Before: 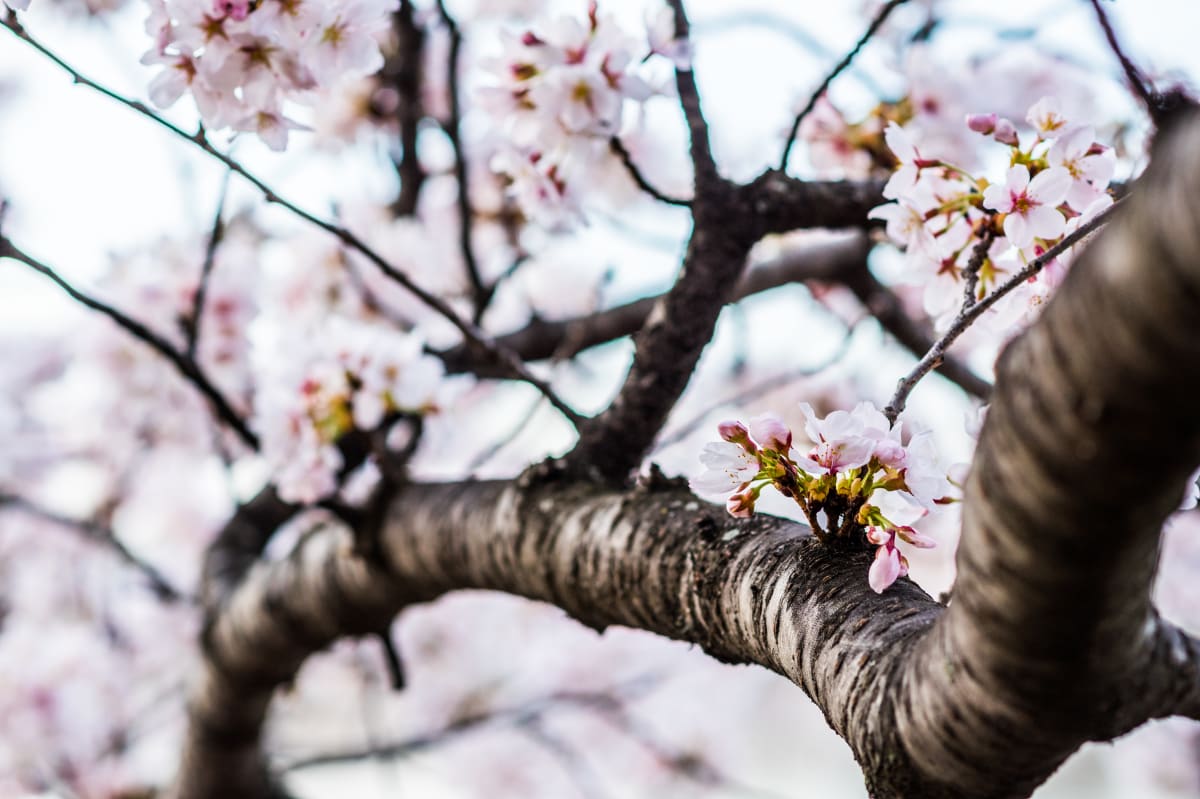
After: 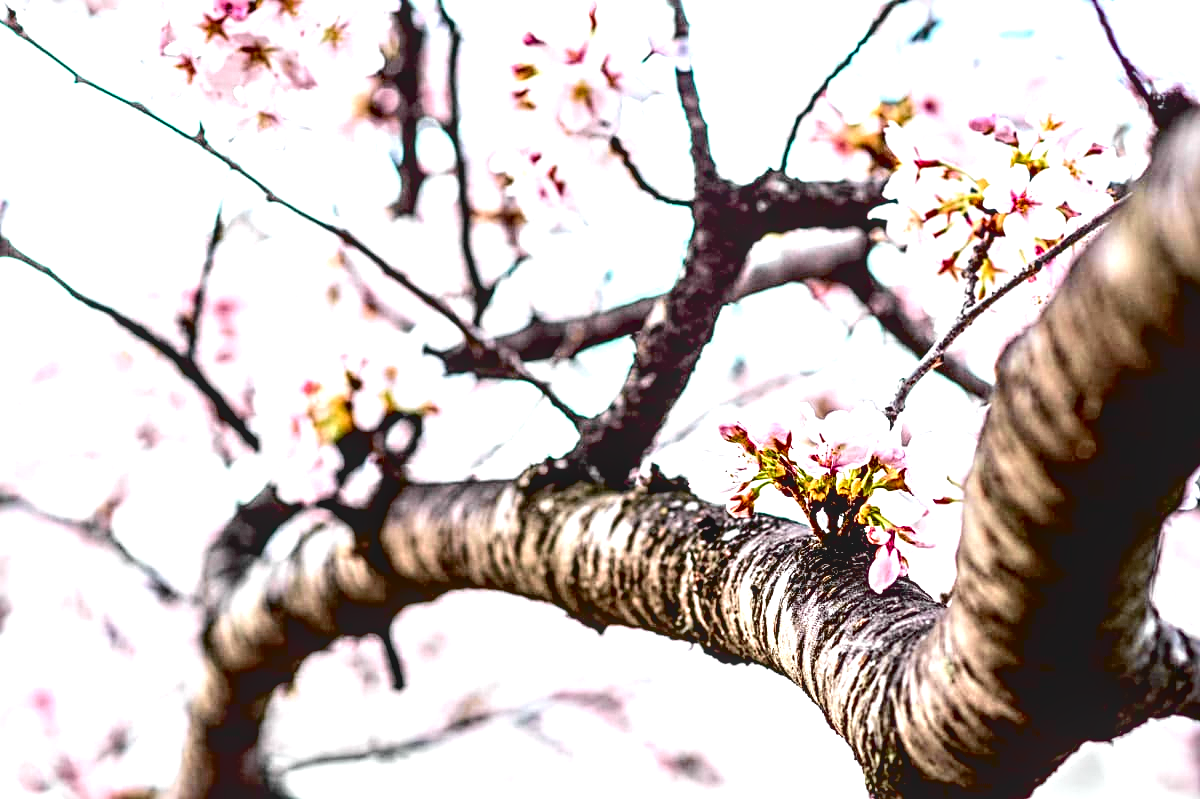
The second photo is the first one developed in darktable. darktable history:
sharpen: radius 3.028, amount 0.766
exposure: black level correction 0.011, exposure 1.075 EV, compensate highlight preservation false
local contrast: on, module defaults
tone curve: curves: ch0 [(0, 0.015) (0.037, 0.032) (0.131, 0.113) (0.275, 0.26) (0.497, 0.531) (0.617, 0.663) (0.704, 0.748) (0.813, 0.842) (0.911, 0.931) (0.997, 1)]; ch1 [(0, 0) (0.301, 0.3) (0.444, 0.438) (0.493, 0.494) (0.501, 0.499) (0.534, 0.543) (0.582, 0.605) (0.658, 0.687) (0.746, 0.79) (1, 1)]; ch2 [(0, 0) (0.246, 0.234) (0.36, 0.356) (0.415, 0.426) (0.476, 0.492) (0.502, 0.499) (0.525, 0.513) (0.533, 0.534) (0.586, 0.598) (0.634, 0.643) (0.706, 0.717) (0.853, 0.83) (1, 0.951)], color space Lab, independent channels
